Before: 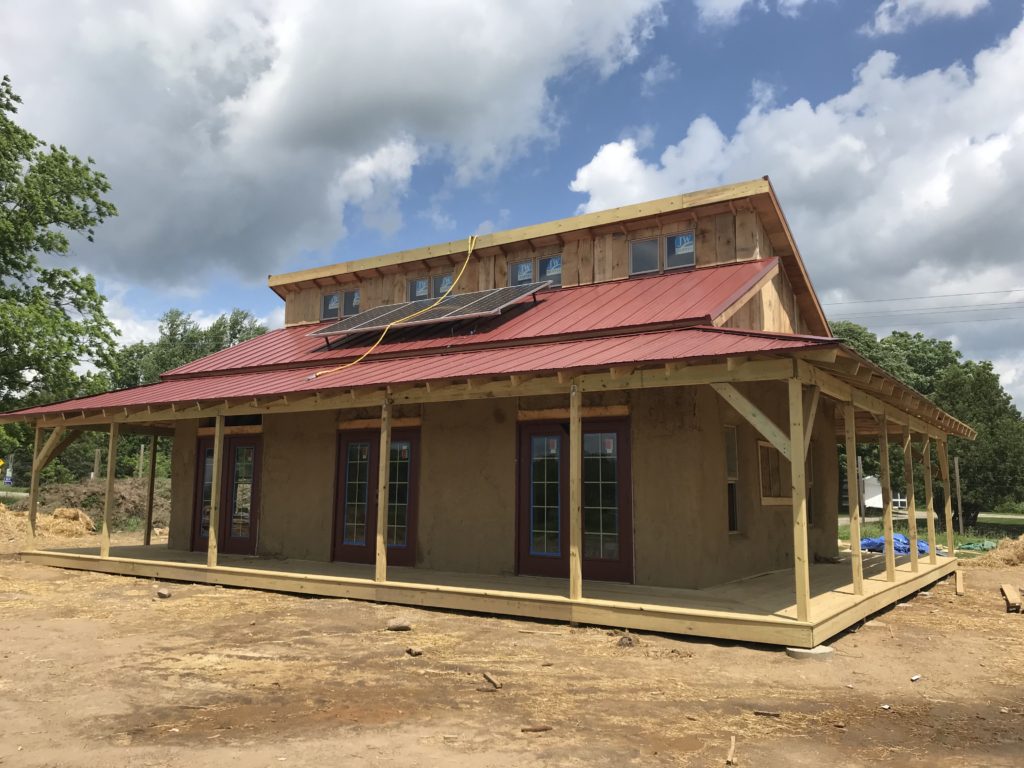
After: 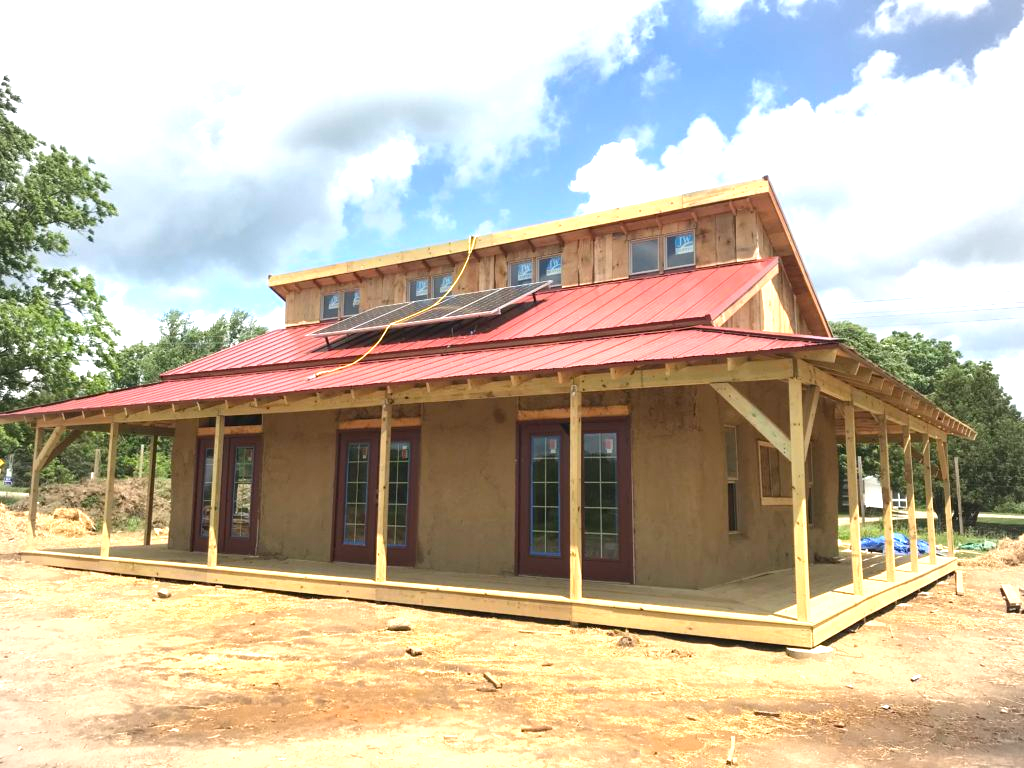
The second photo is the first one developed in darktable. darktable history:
exposure: exposure 1.25 EV, compensate exposure bias true, compensate highlight preservation false
vignetting: brightness -0.167
